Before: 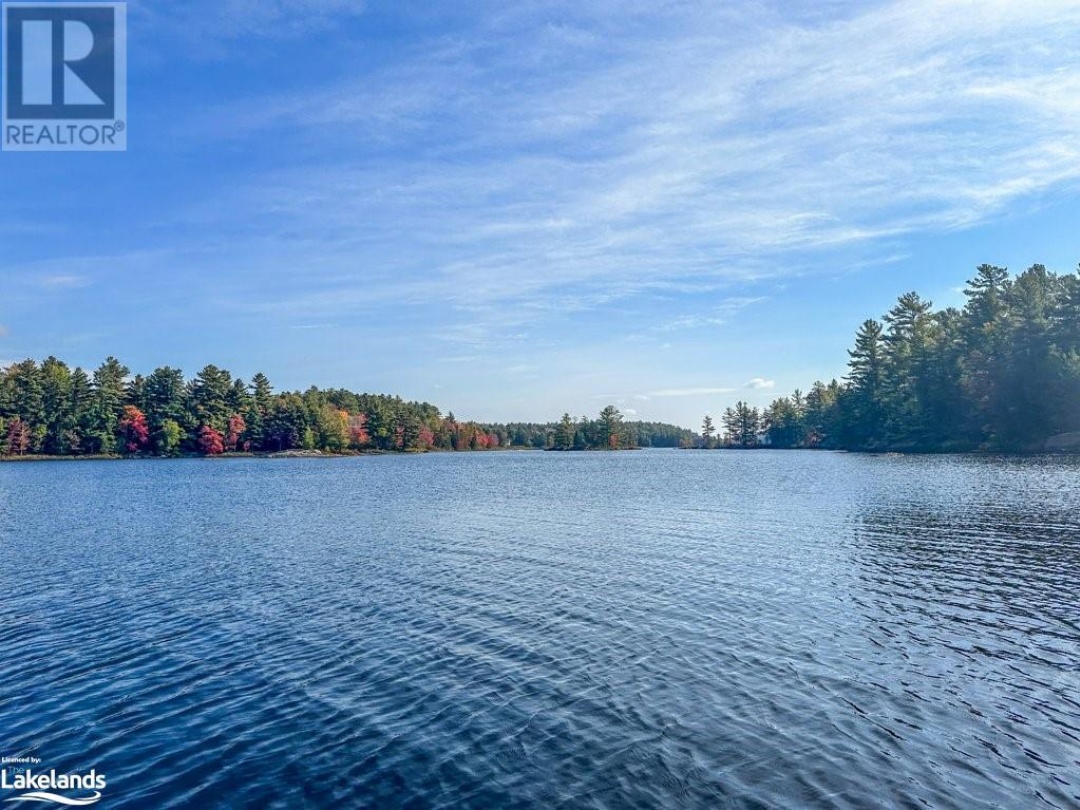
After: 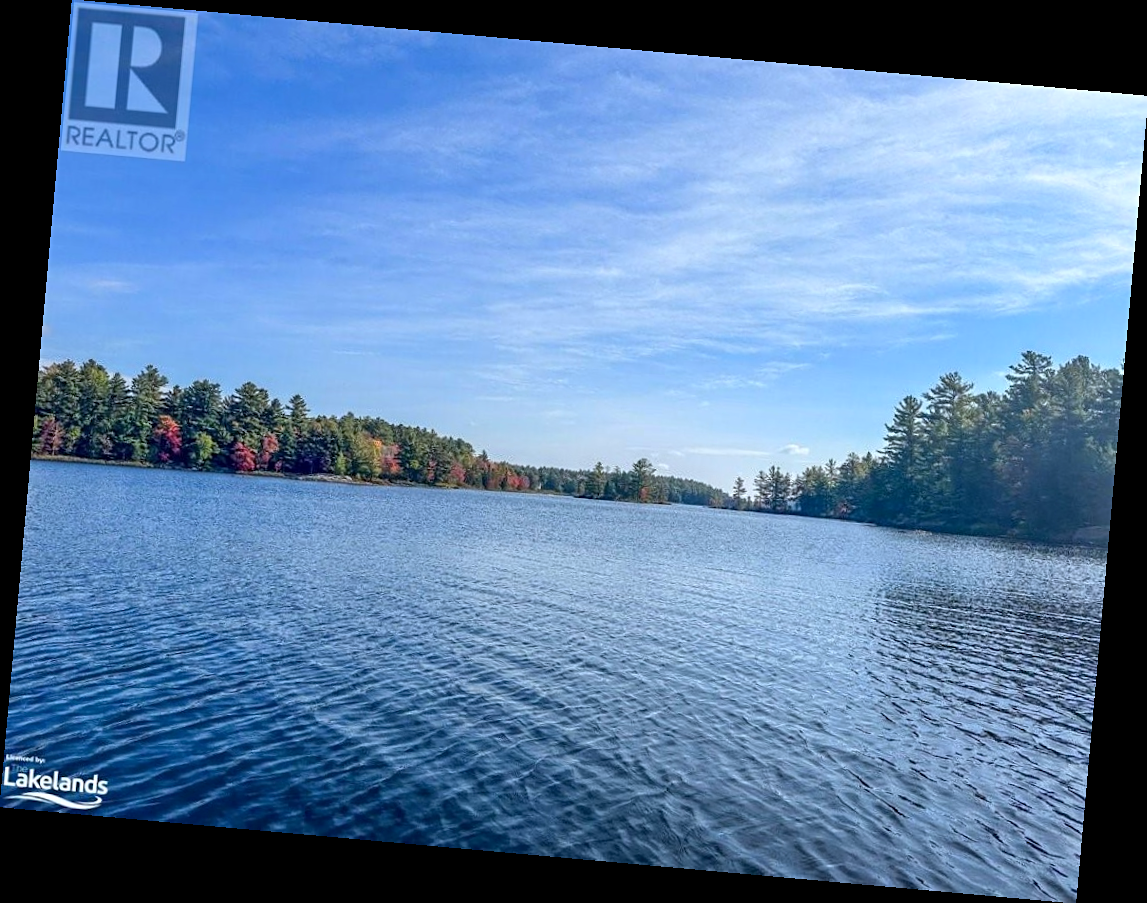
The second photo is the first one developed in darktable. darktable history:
sharpen: amount 0.2
exposure: black level correction 0.001, compensate highlight preservation false
rotate and perspective: rotation 5.12°, automatic cropping off
white balance: red 0.974, blue 1.044
tone equalizer: -7 EV 0.13 EV, smoothing diameter 25%, edges refinement/feathering 10, preserve details guided filter
